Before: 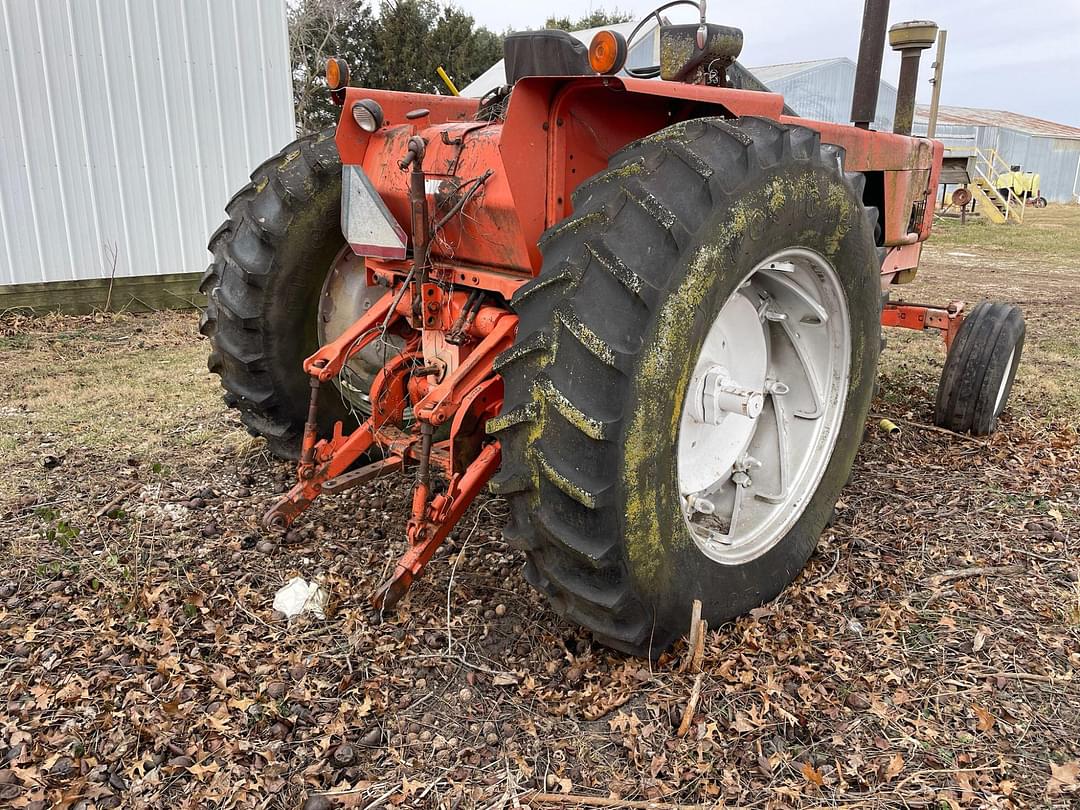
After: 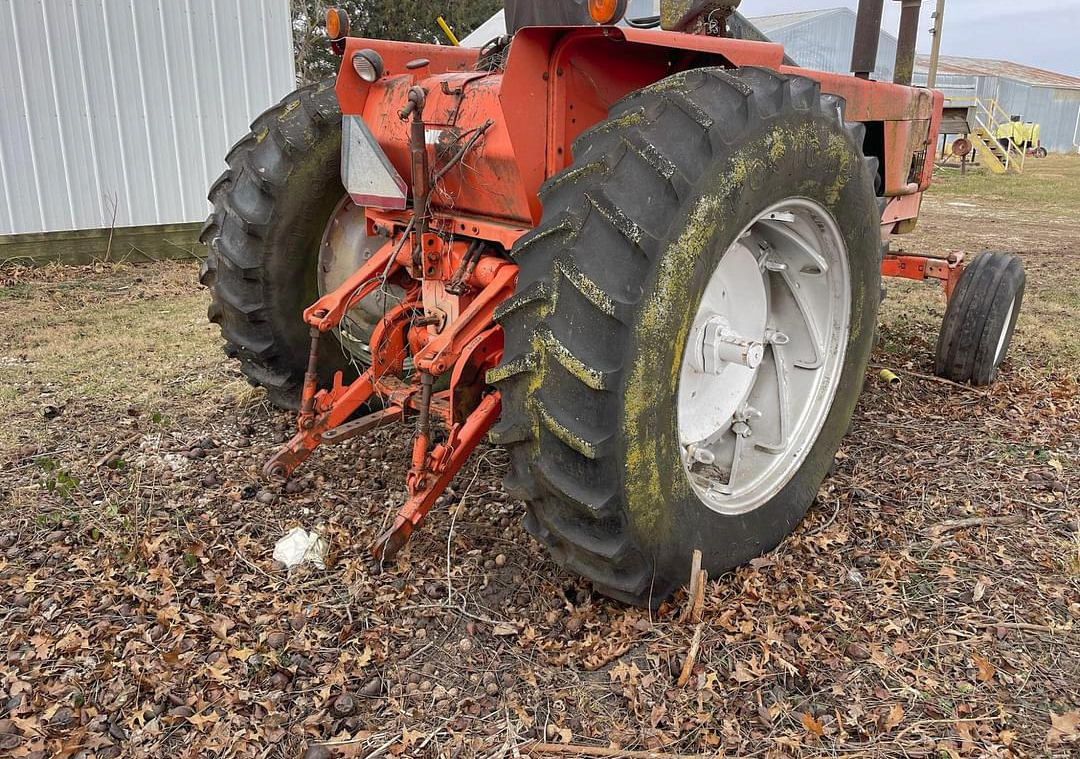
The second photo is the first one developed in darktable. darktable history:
shadows and highlights: on, module defaults
crop and rotate: top 6.25%
